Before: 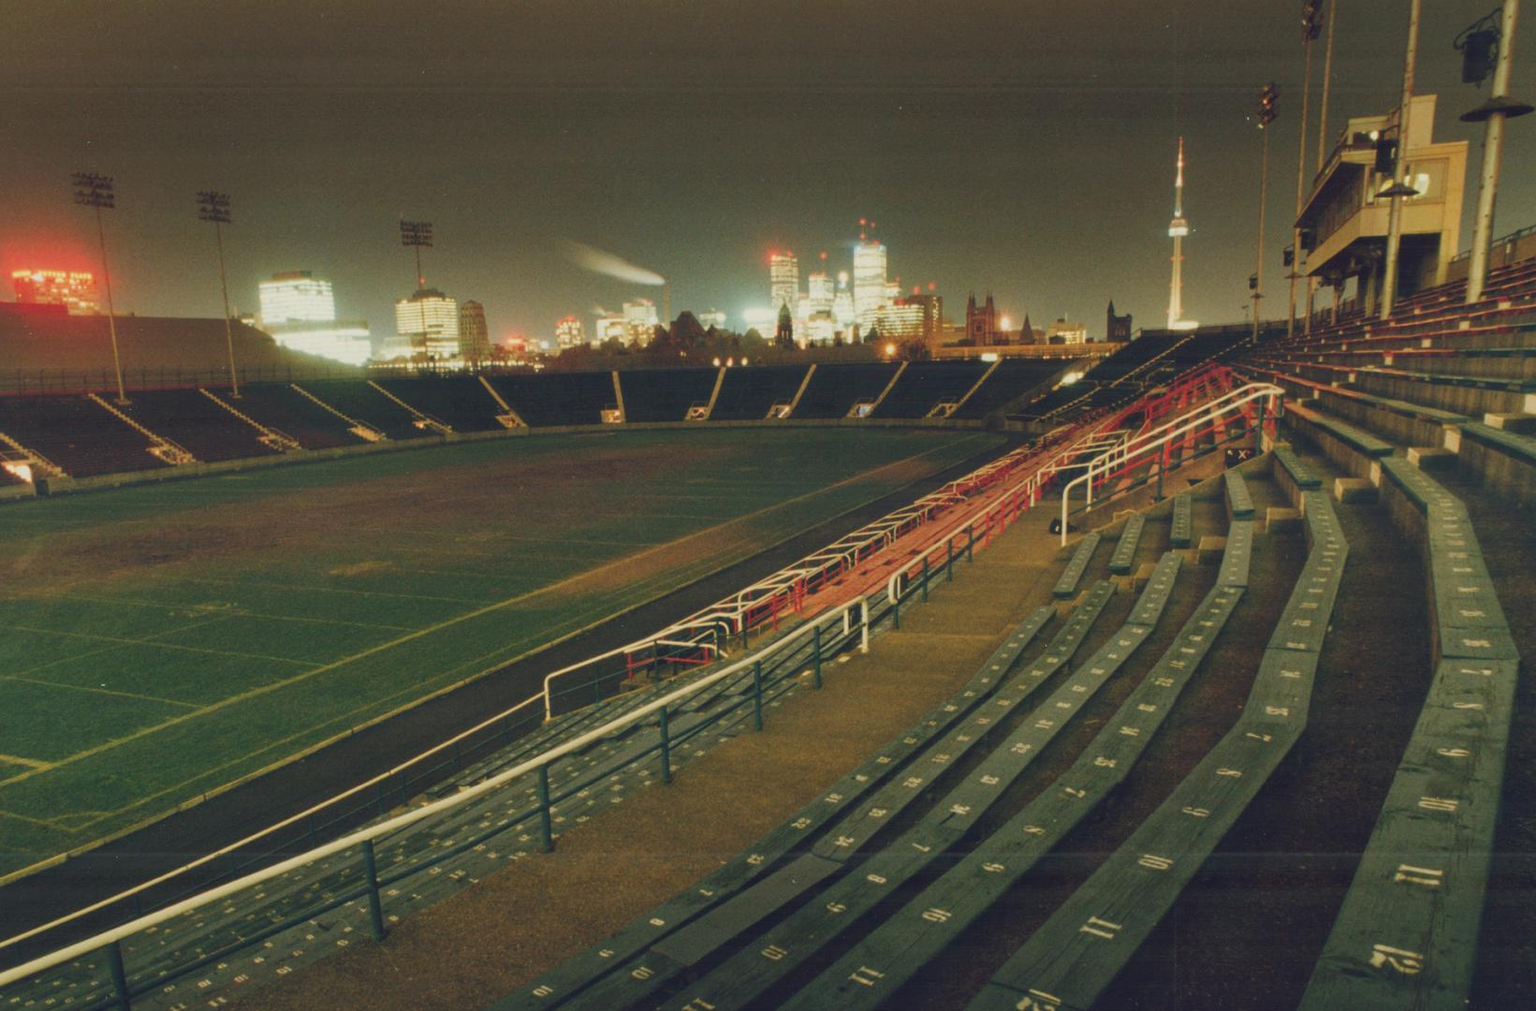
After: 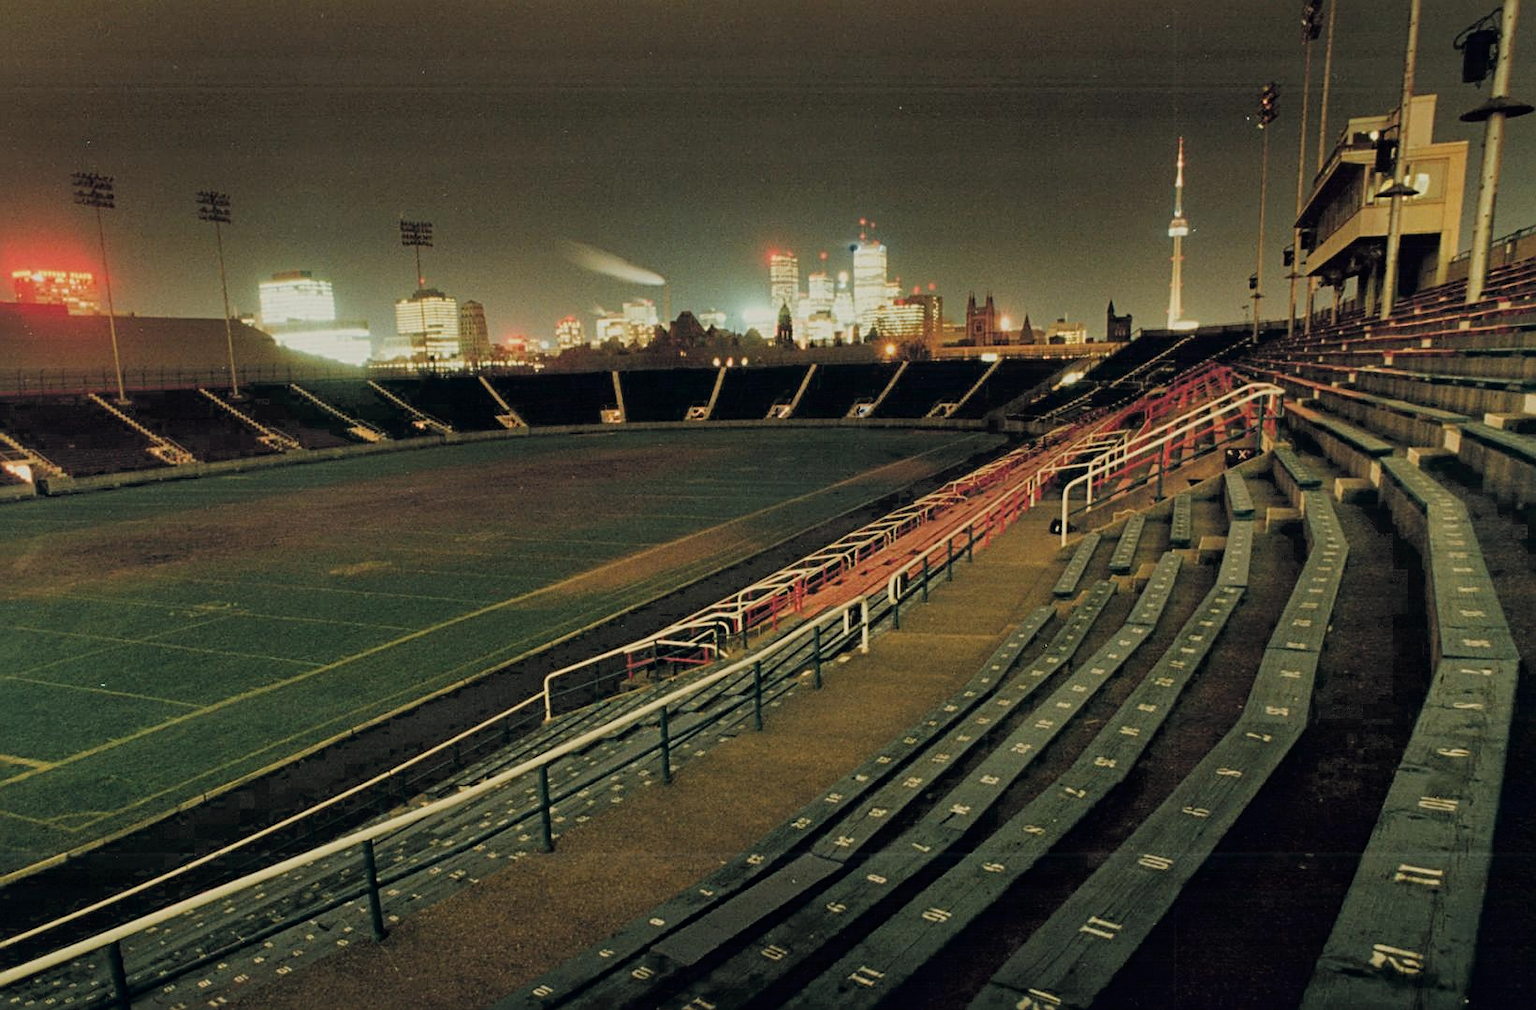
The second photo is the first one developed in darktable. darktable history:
sharpen: radius 2.757
color zones: curves: ch0 [(0, 0.497) (0.143, 0.5) (0.286, 0.5) (0.429, 0.483) (0.571, 0.116) (0.714, -0.006) (0.857, 0.28) (1, 0.497)], process mode strong
filmic rgb: black relative exposure -7.78 EV, white relative exposure 4.42 EV, hardness 3.75, latitude 50.09%, contrast 1.101
